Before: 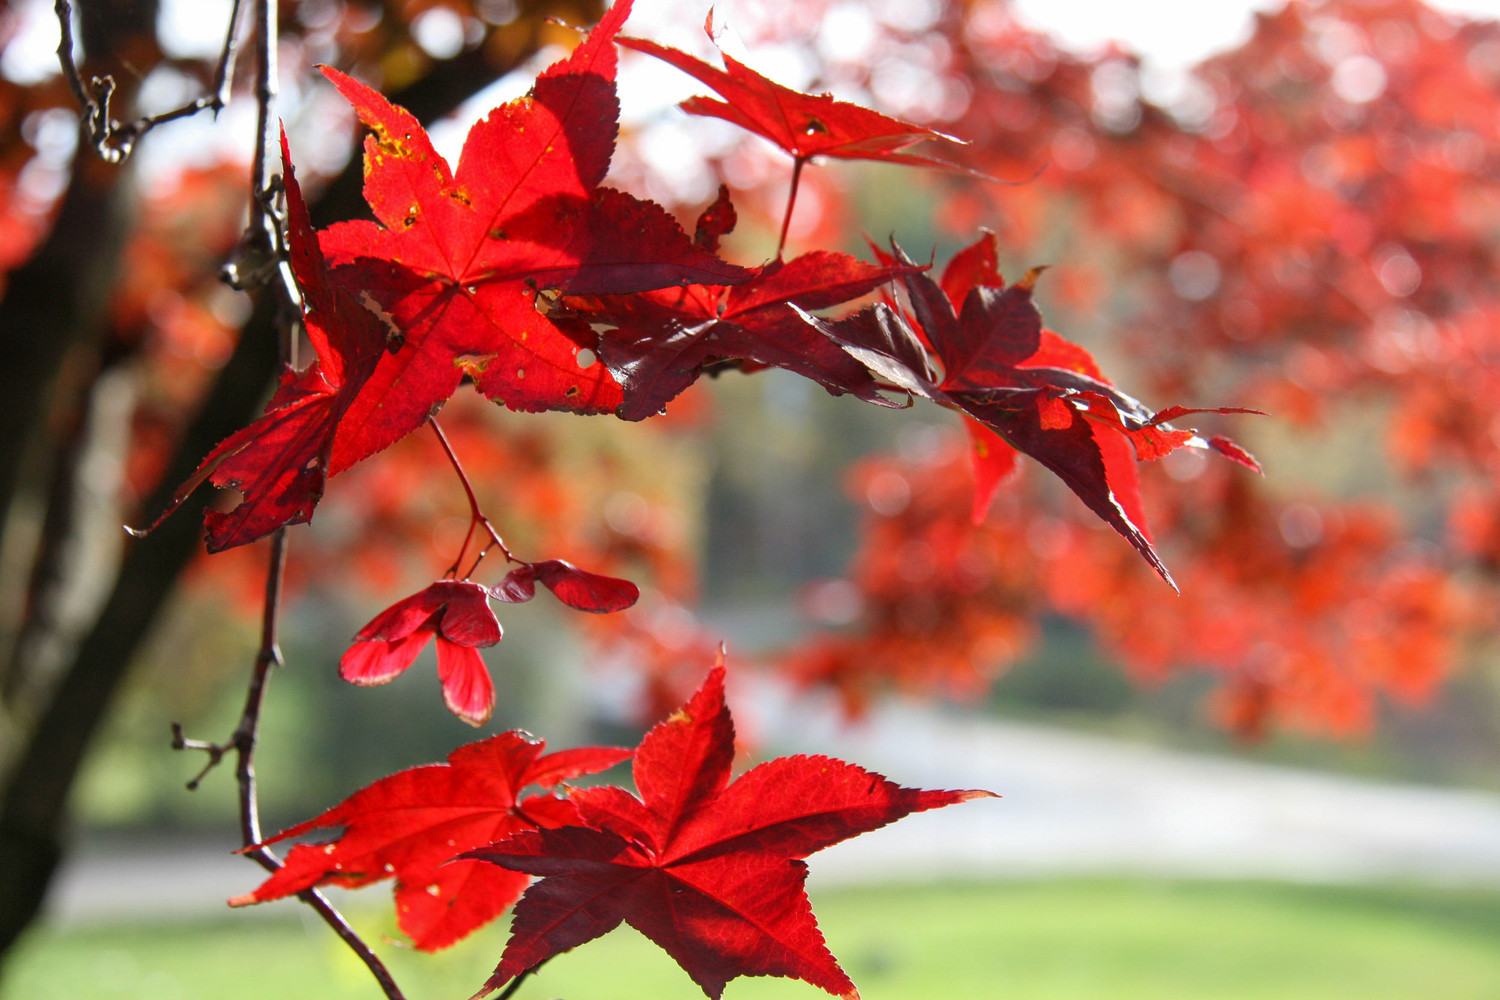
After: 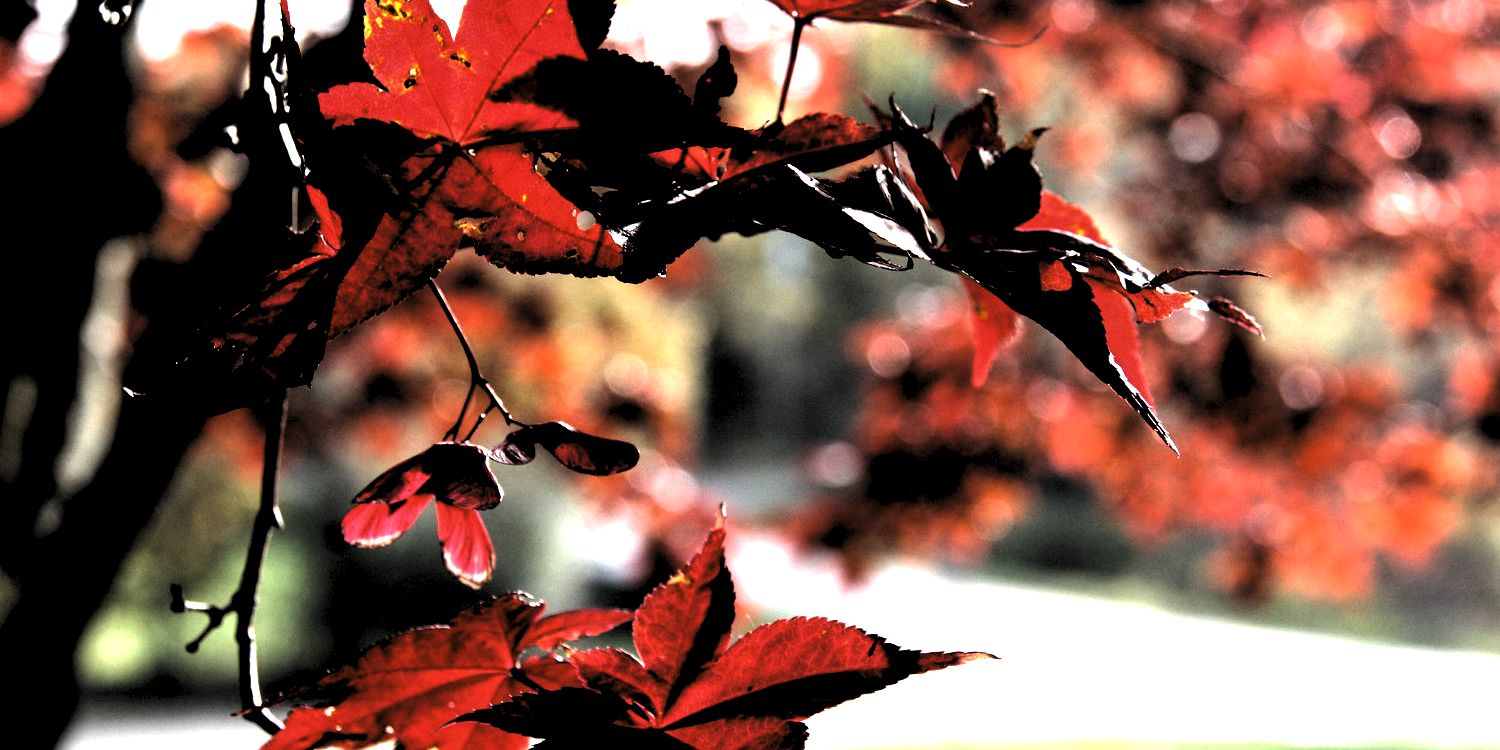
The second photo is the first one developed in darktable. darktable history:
exposure: black level correction 0, exposure 1.2 EV, compensate highlight preservation false
crop: top 13.819%, bottom 11.169%
levels: levels [0.514, 0.759, 1]
